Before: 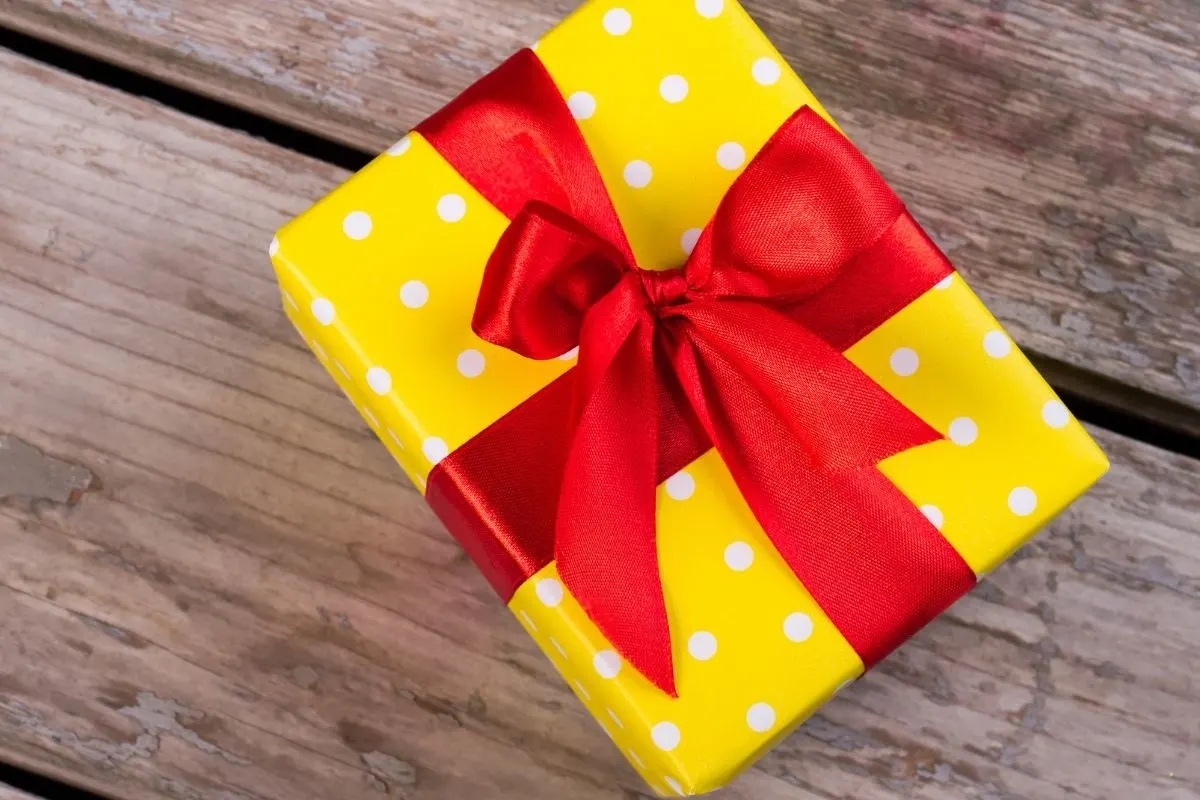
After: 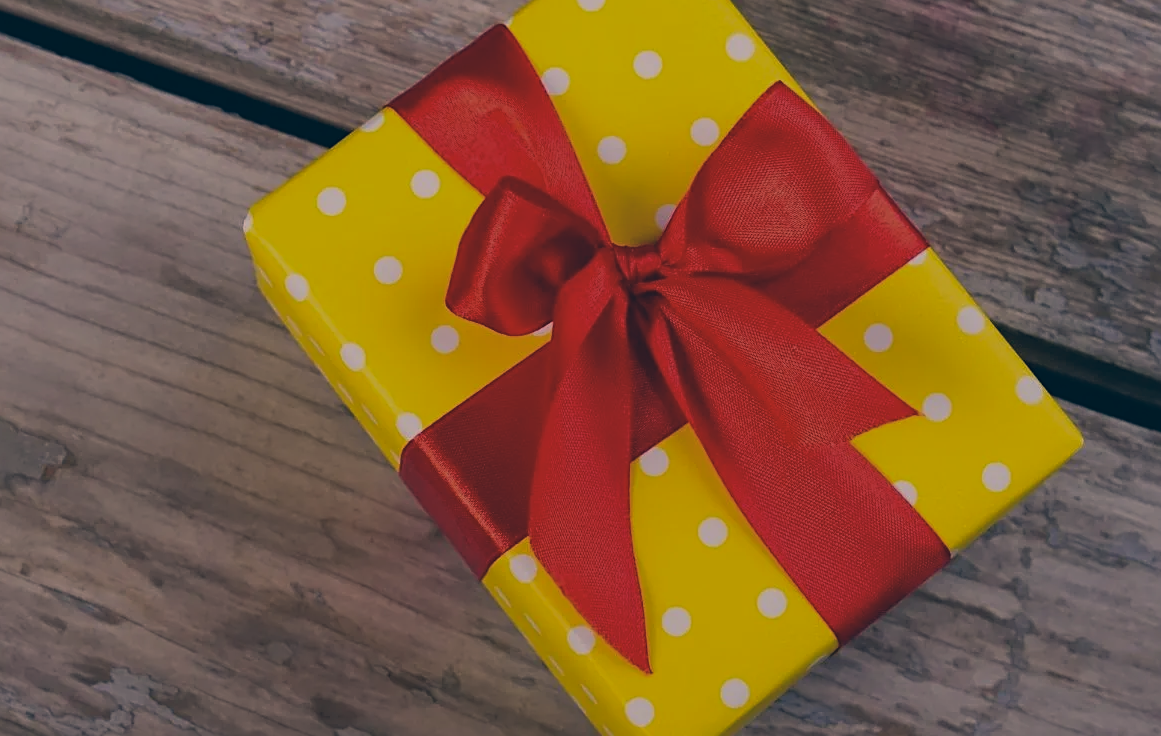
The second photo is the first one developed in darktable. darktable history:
exposure: black level correction -0.018, exposure -1.089 EV, compensate highlight preservation false
color zones: curves: ch1 [(0, 0.469) (0.01, 0.469) (0.12, 0.446) (0.248, 0.469) (0.5, 0.5) (0.748, 0.5) (0.99, 0.469) (1, 0.469)]
sharpen: on, module defaults
crop: left 2.191%, top 3.118%, right 1.041%, bottom 4.848%
color balance rgb: perceptual saturation grading › global saturation 0.831%, perceptual saturation grading › mid-tones 11.582%, global vibrance 20%
color correction: highlights a* 10.27, highlights b* 14.77, shadows a* -10.14, shadows b* -15.06
